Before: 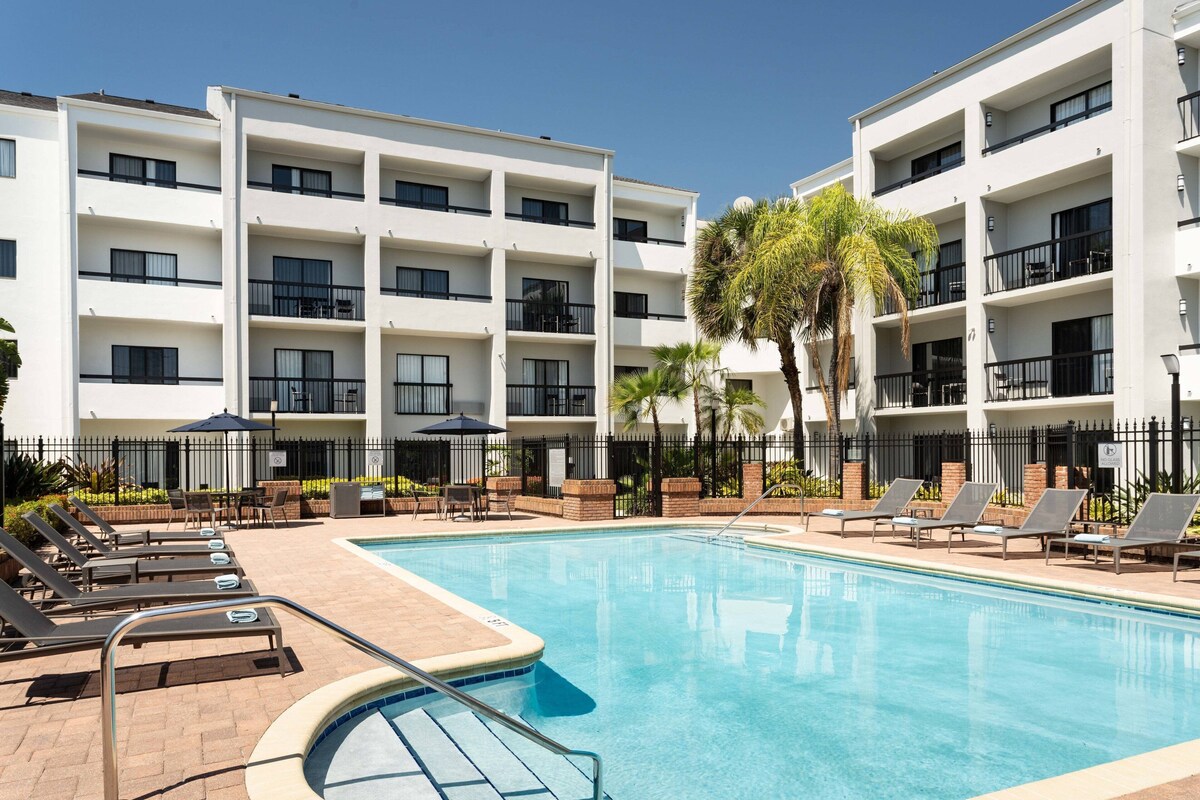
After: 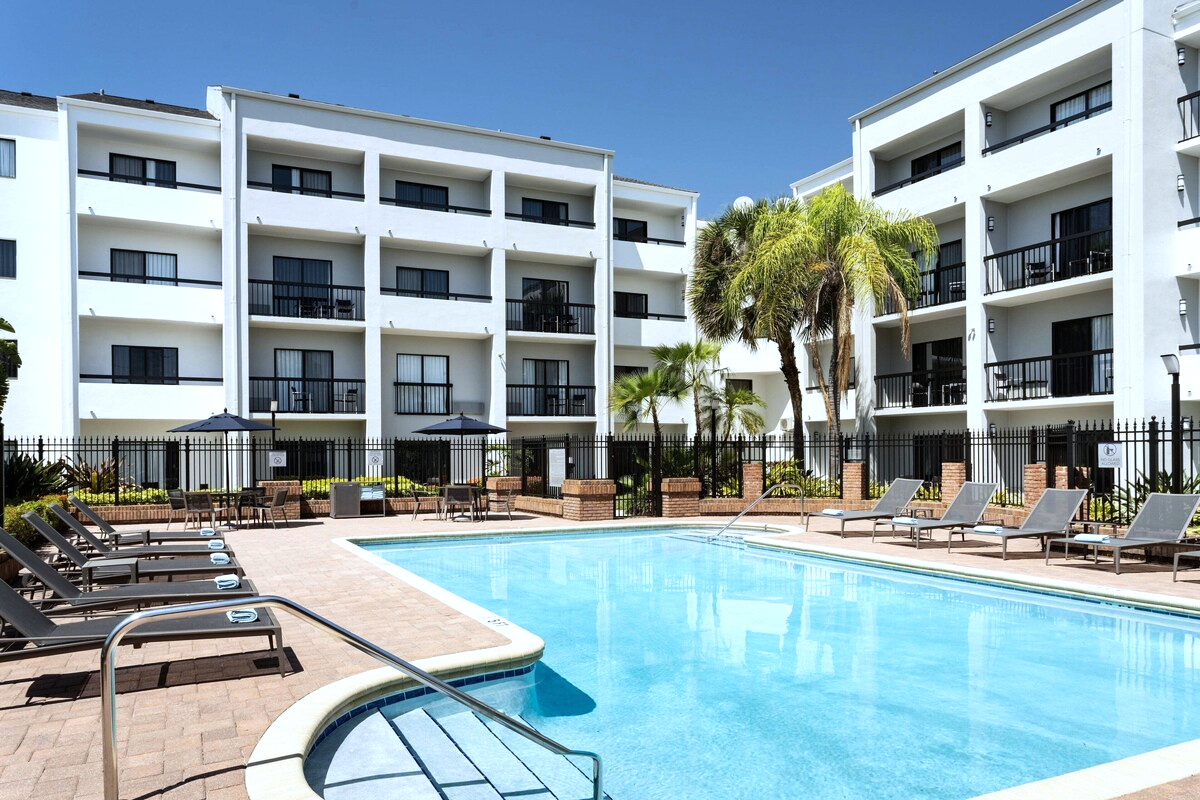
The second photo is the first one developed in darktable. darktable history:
exposure: exposure -0.151 EV, compensate highlight preservation false
tone equalizer: -8 EV -0.417 EV, -7 EV -0.389 EV, -6 EV -0.333 EV, -5 EV -0.222 EV, -3 EV 0.222 EV, -2 EV 0.333 EV, -1 EV 0.389 EV, +0 EV 0.417 EV, edges refinement/feathering 500, mask exposure compensation -1.57 EV, preserve details no
white balance: red 0.924, blue 1.095
